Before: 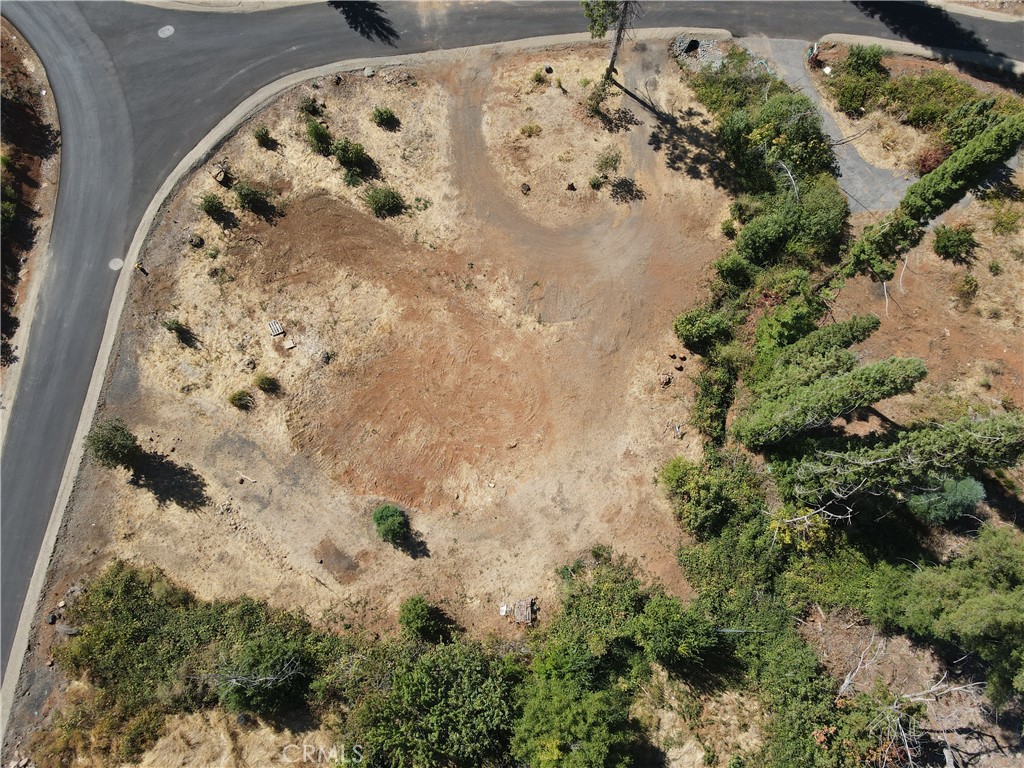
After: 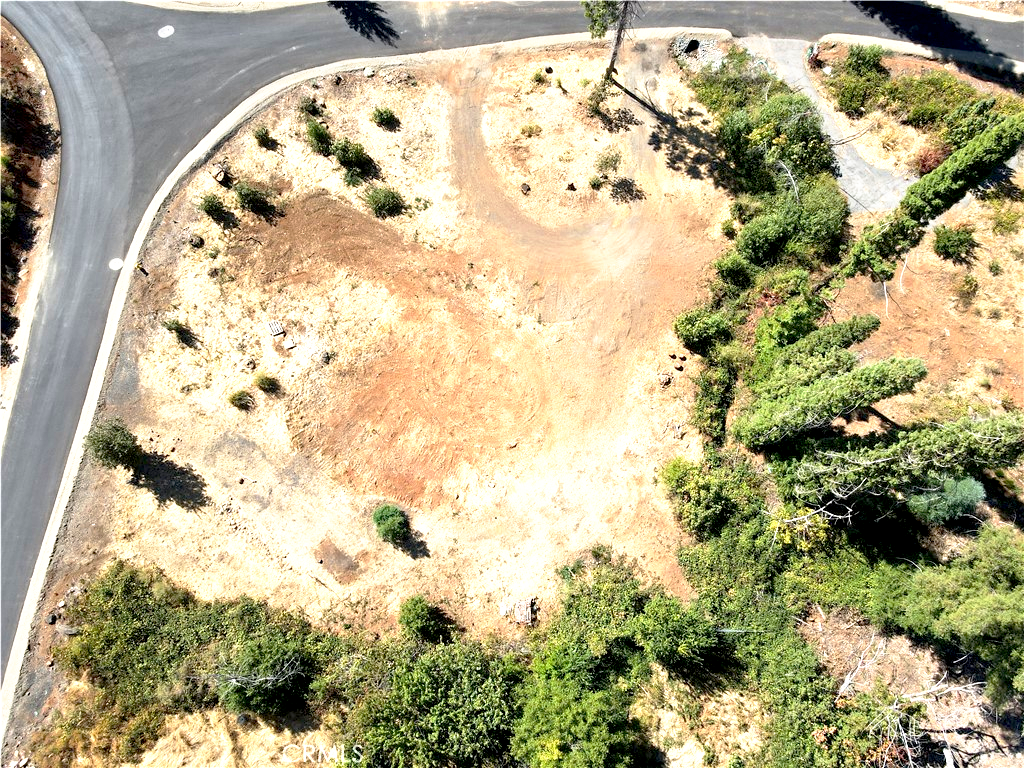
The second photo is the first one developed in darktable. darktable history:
base curve: curves: ch0 [(0.017, 0) (0.425, 0.441) (0.844, 0.933) (1, 1)], preserve colors none
exposure: exposure 1.16 EV, compensate exposure bias true, compensate highlight preservation false
